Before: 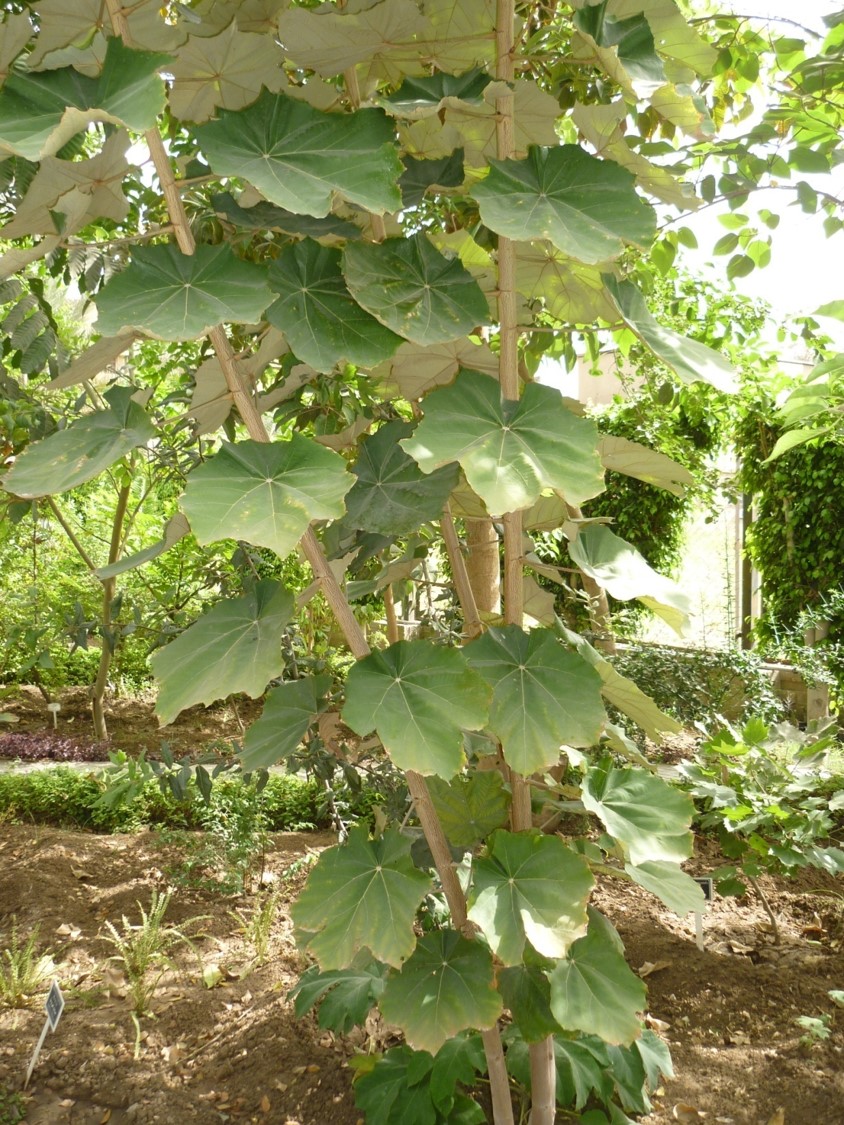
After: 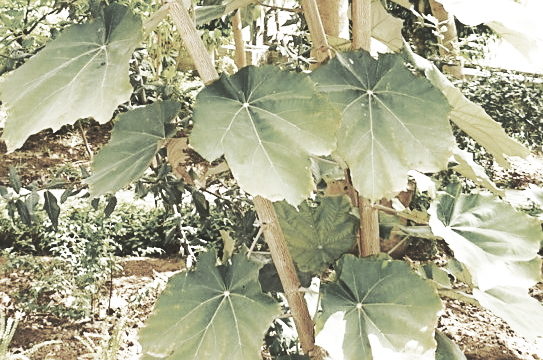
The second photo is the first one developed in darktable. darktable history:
crop: left 18.091%, top 51.13%, right 17.525%, bottom 16.85%
sharpen: radius 1.967
color zones: curves: ch0 [(0, 0.613) (0.01, 0.613) (0.245, 0.448) (0.498, 0.529) (0.642, 0.665) (0.879, 0.777) (0.99, 0.613)]; ch1 [(0, 0.035) (0.121, 0.189) (0.259, 0.197) (0.415, 0.061) (0.589, 0.022) (0.732, 0.022) (0.857, 0.026) (0.991, 0.053)]
base curve: curves: ch0 [(0, 0.015) (0.085, 0.116) (0.134, 0.298) (0.19, 0.545) (0.296, 0.764) (0.599, 0.982) (1, 1)], preserve colors none
